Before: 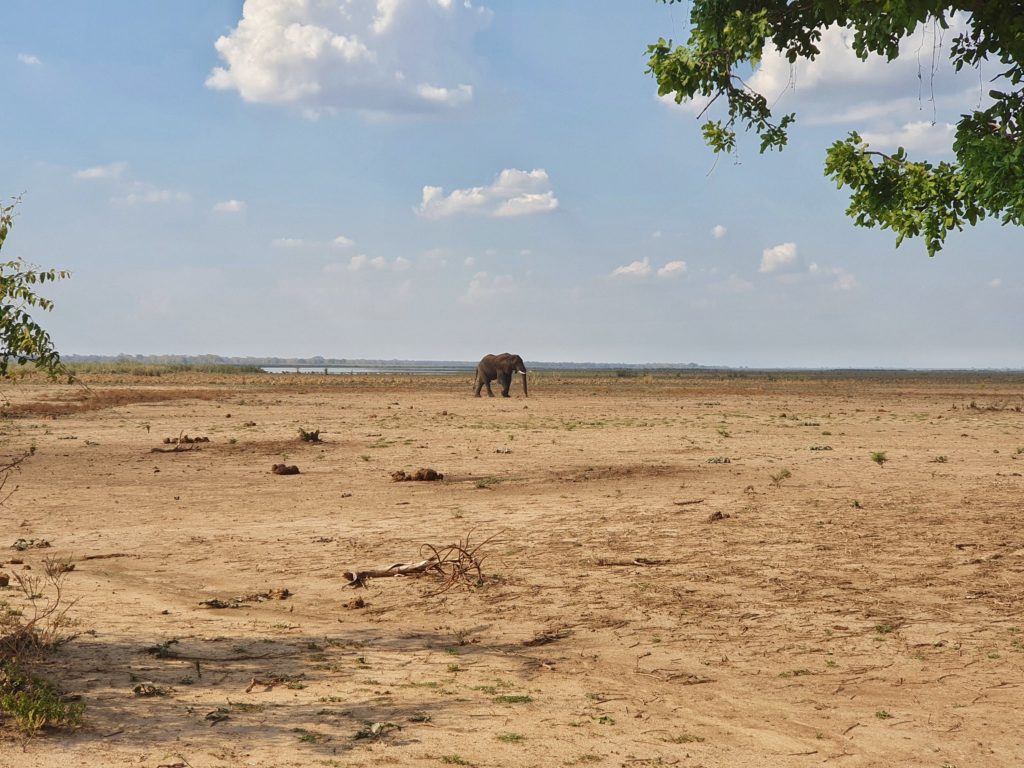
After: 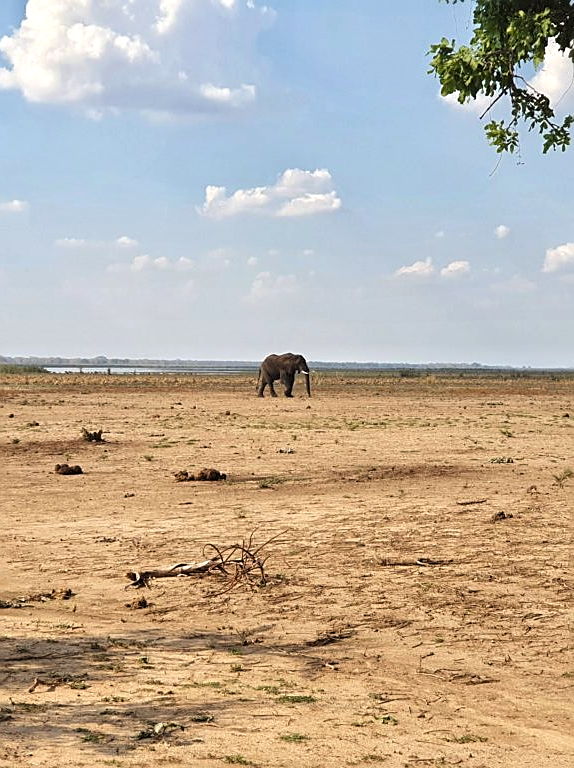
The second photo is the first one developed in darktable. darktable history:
crop: left 21.282%, right 22.584%
sharpen: on, module defaults
levels: levels [0.055, 0.477, 0.9]
